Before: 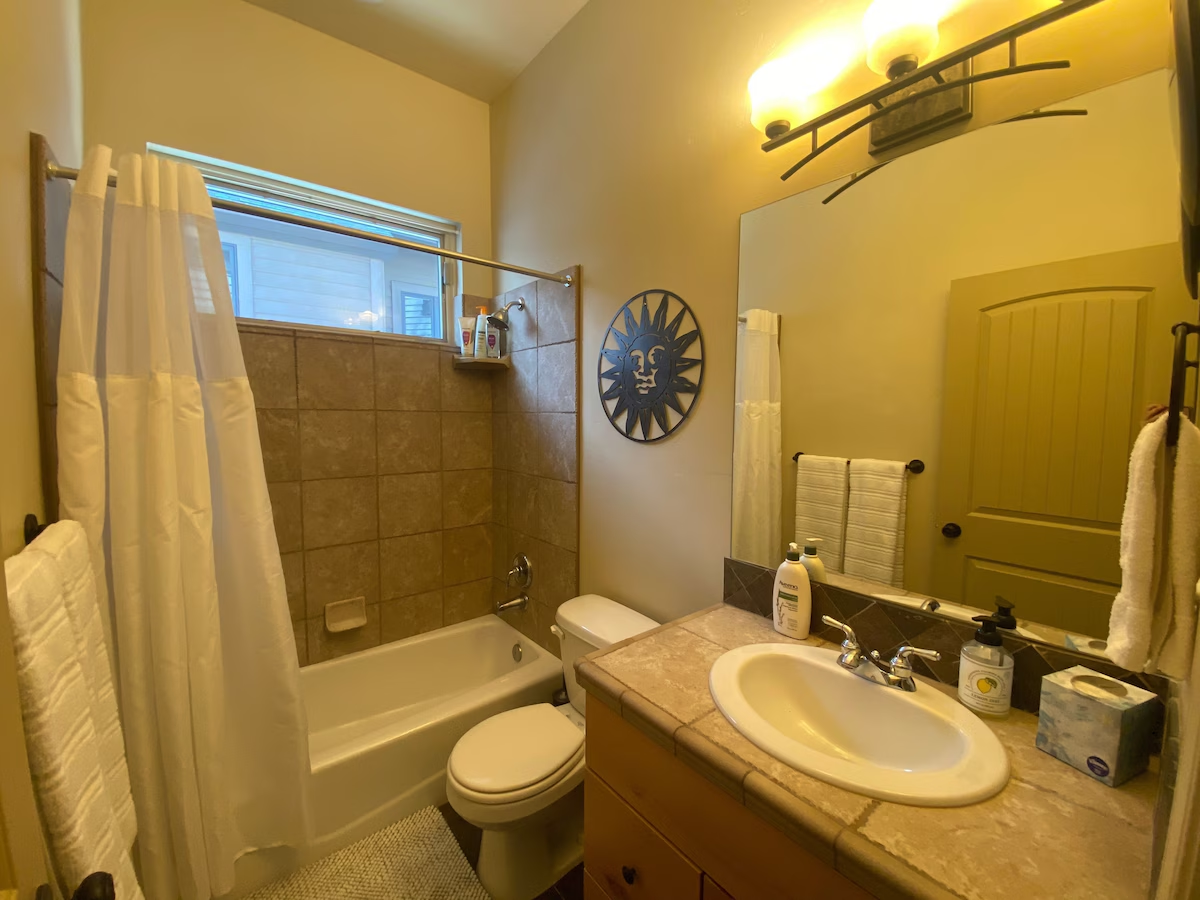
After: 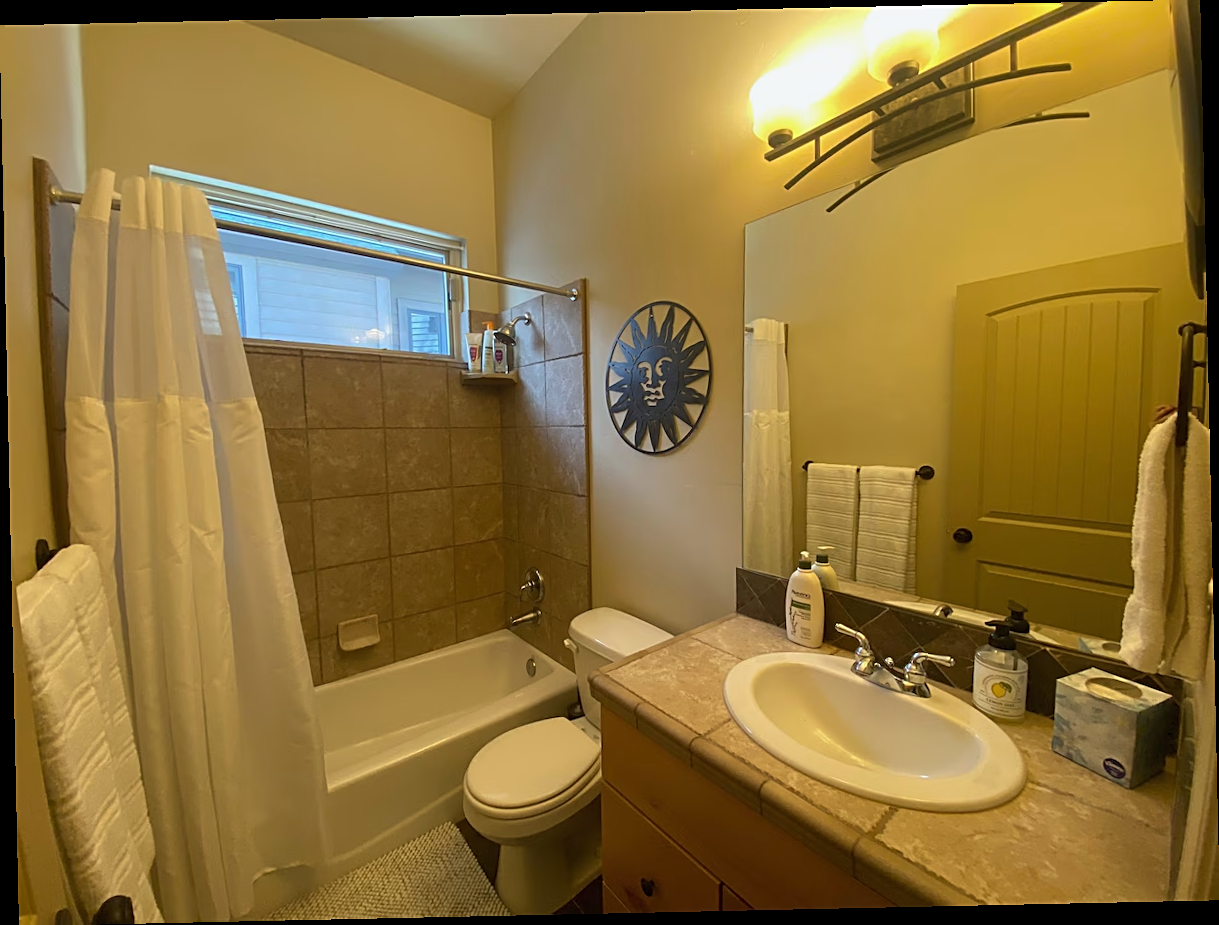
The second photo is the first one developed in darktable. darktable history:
rotate and perspective: rotation -1.24°, automatic cropping off
sharpen: on, module defaults
exposure: exposure -0.116 EV, compensate exposure bias true, compensate highlight preservation false
white balance: red 0.986, blue 1.01
